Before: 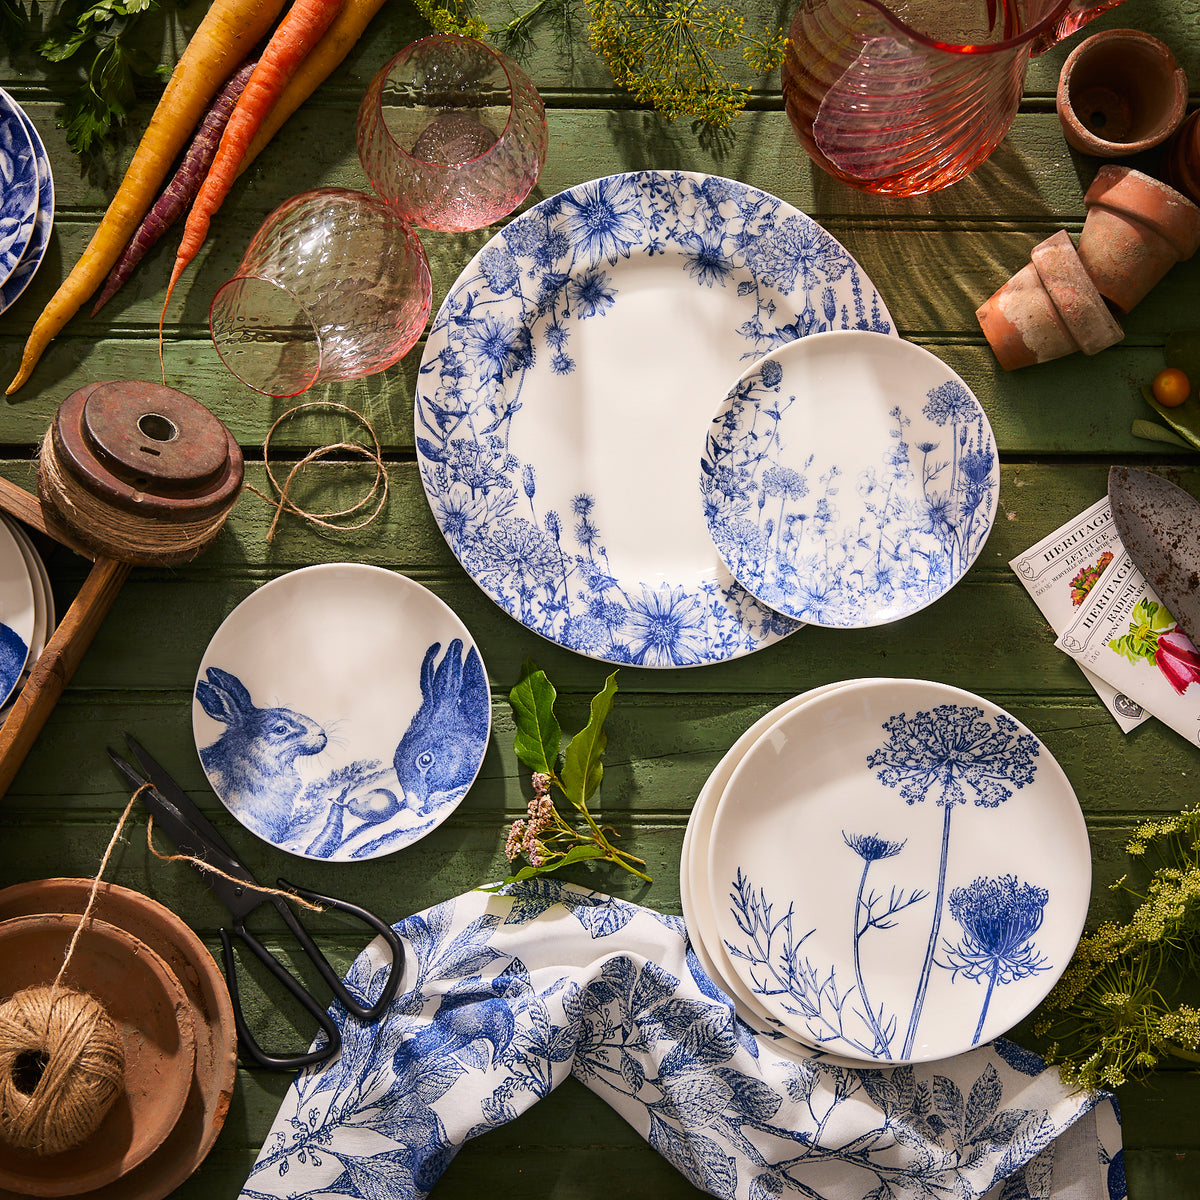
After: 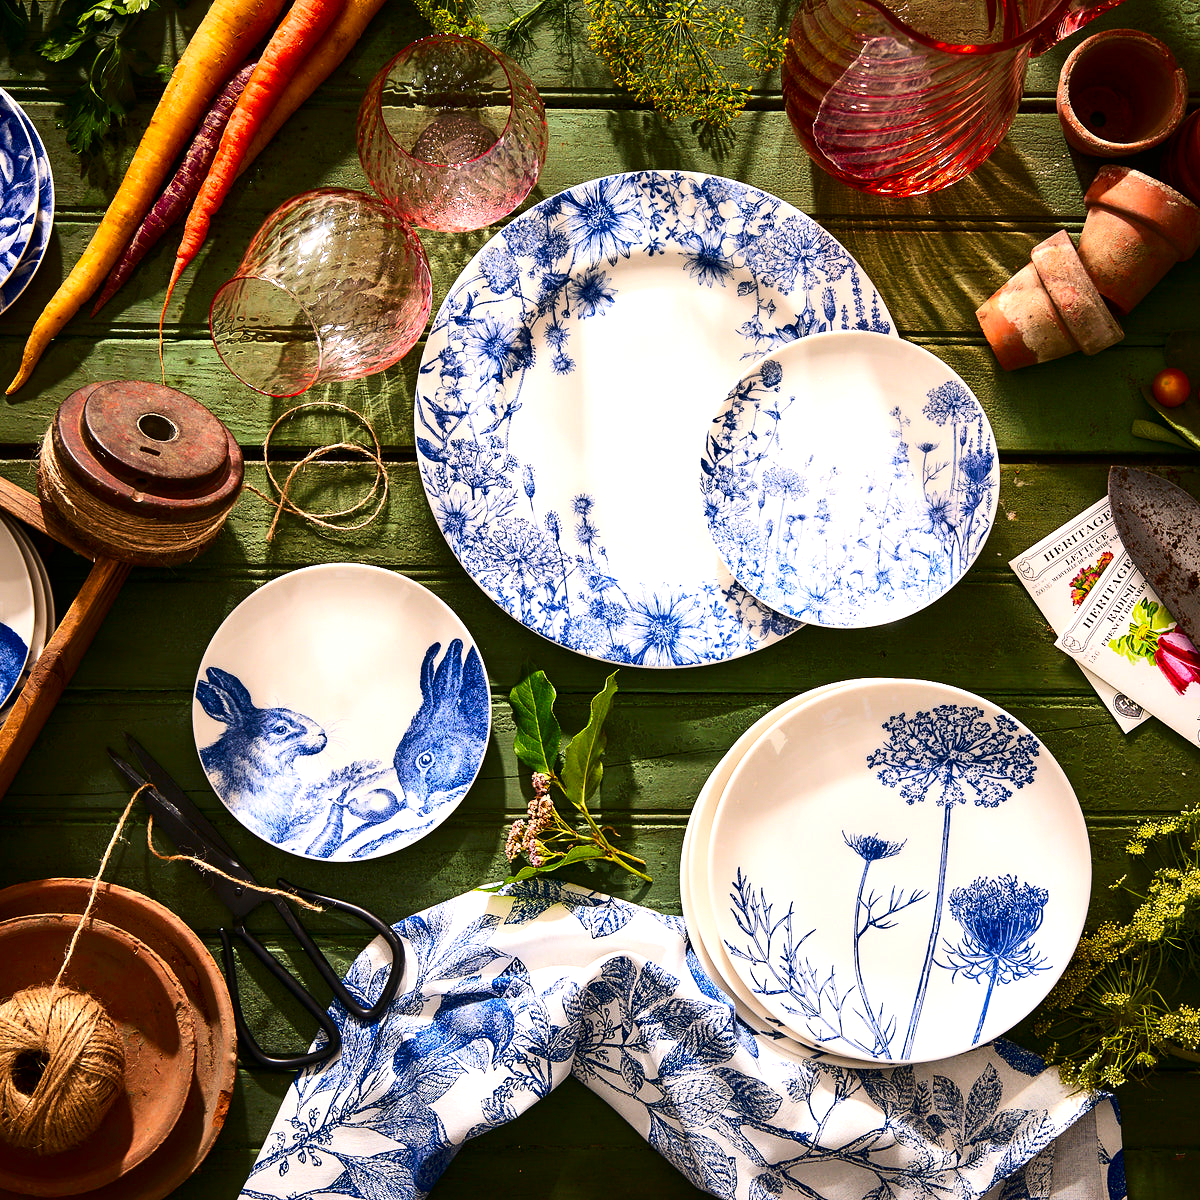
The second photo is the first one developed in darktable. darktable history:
exposure: exposure 0.6 EV, compensate highlight preservation false
contrast brightness saturation: contrast 0.213, brightness -0.104, saturation 0.207
